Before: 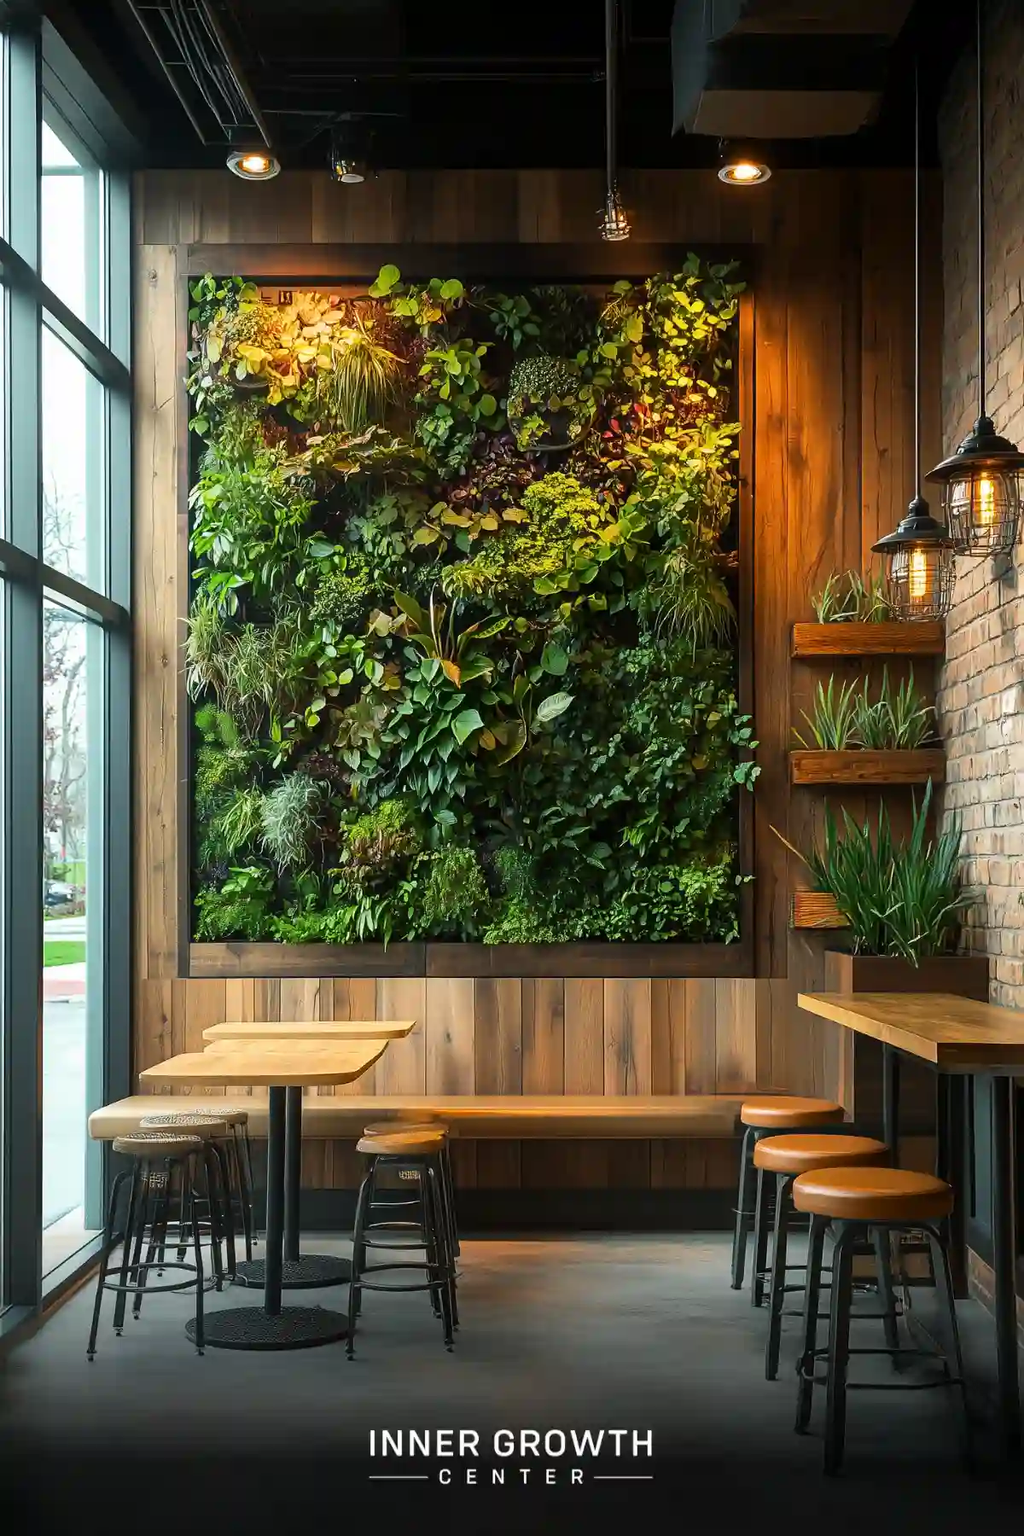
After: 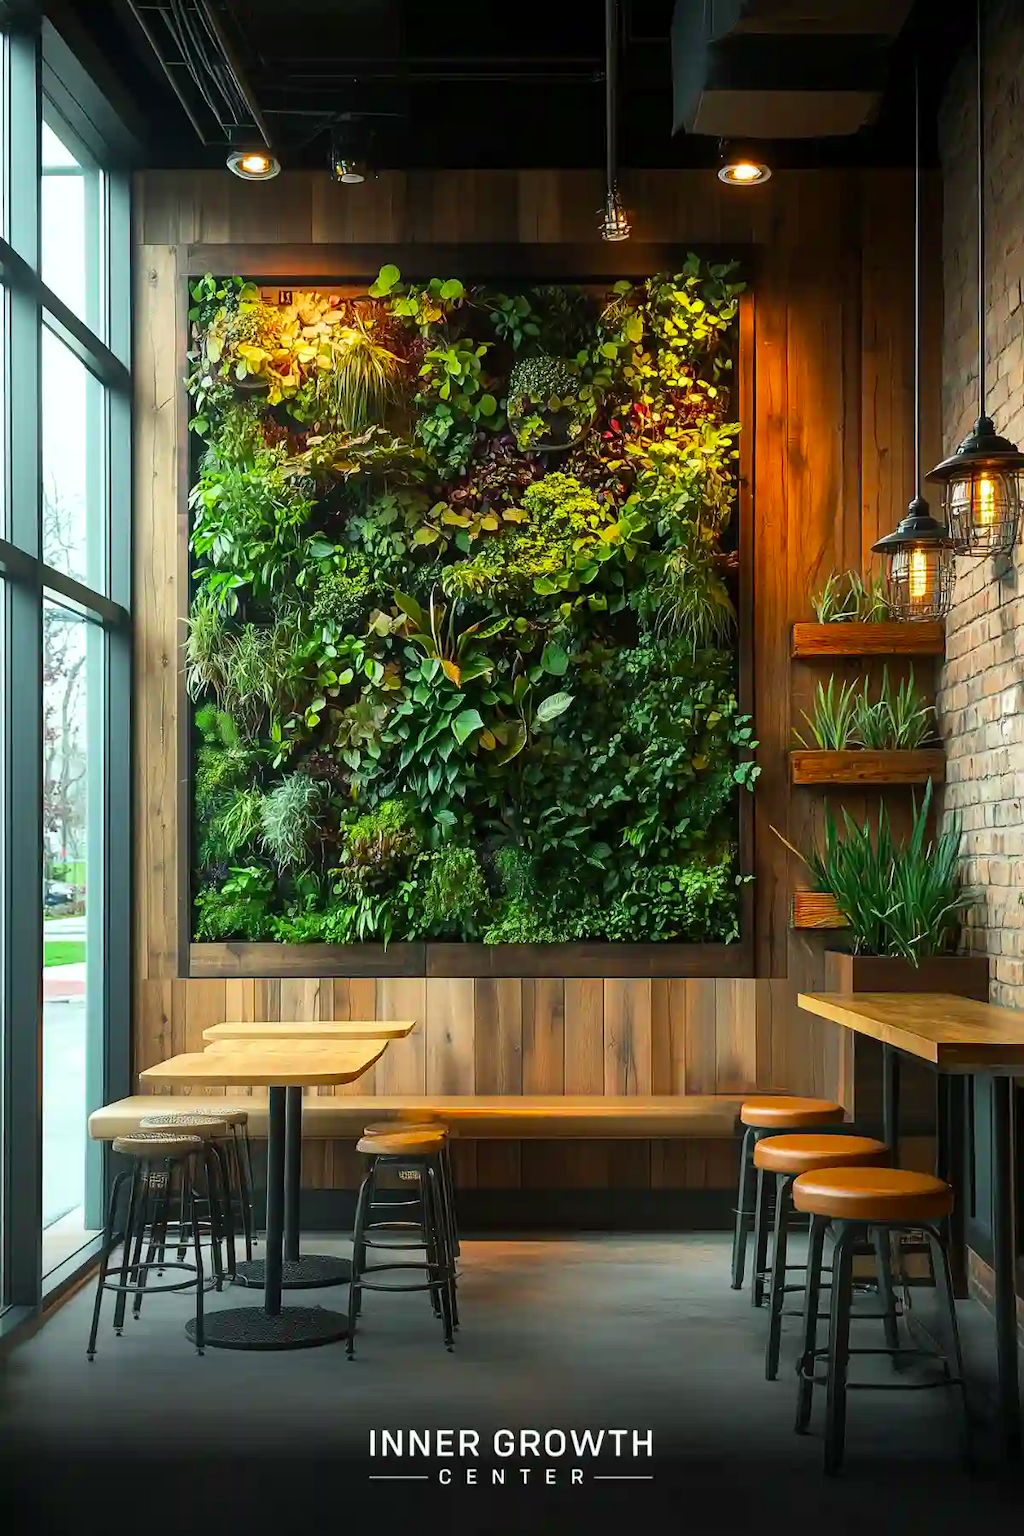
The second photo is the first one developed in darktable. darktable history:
color calibration: output R [0.948, 0.091, -0.04, 0], output G [-0.3, 1.384, -0.085, 0], output B [-0.108, 0.061, 1.08, 0], illuminant same as pipeline (D50), adaptation XYZ, x 0.346, y 0.358, temperature 5004.54 K
